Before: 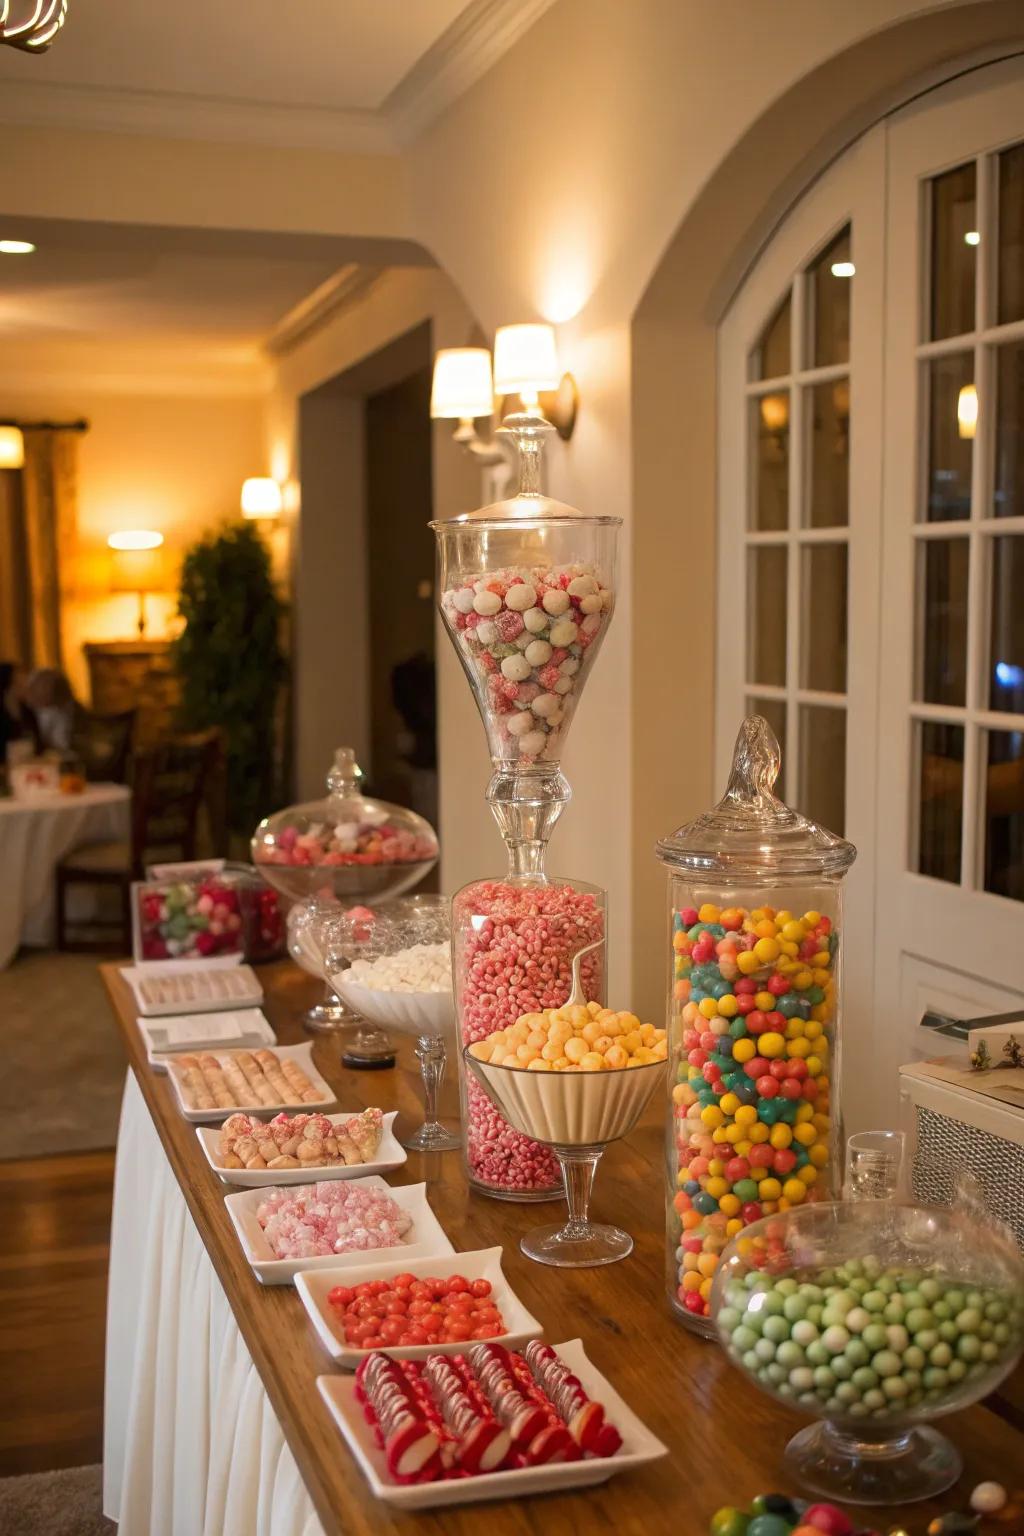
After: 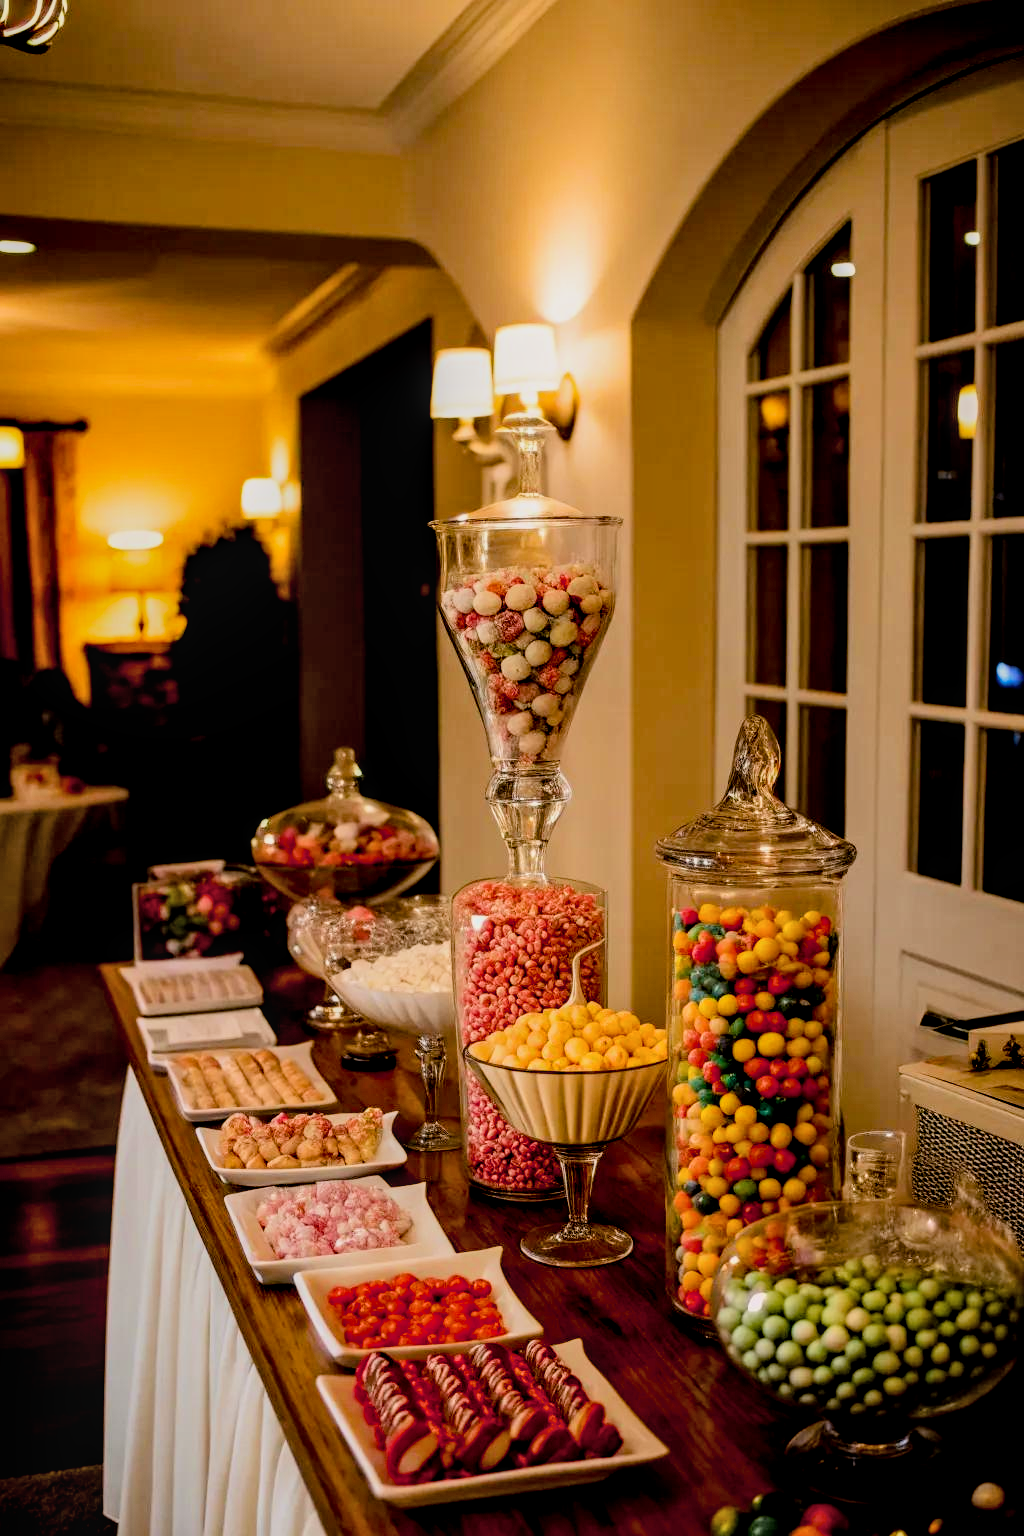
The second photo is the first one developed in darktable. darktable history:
color balance rgb: shadows lift › chroma 2%, shadows lift › hue 50°, power › hue 60°, highlights gain › chroma 1%, highlights gain › hue 60°, global offset › luminance 0.25%, global vibrance 30%
local contrast: on, module defaults
exposure: black level correction 0.056, exposure -0.039 EV, compensate highlight preservation false
filmic rgb: black relative exposure -5 EV, hardness 2.88, contrast 1.4
